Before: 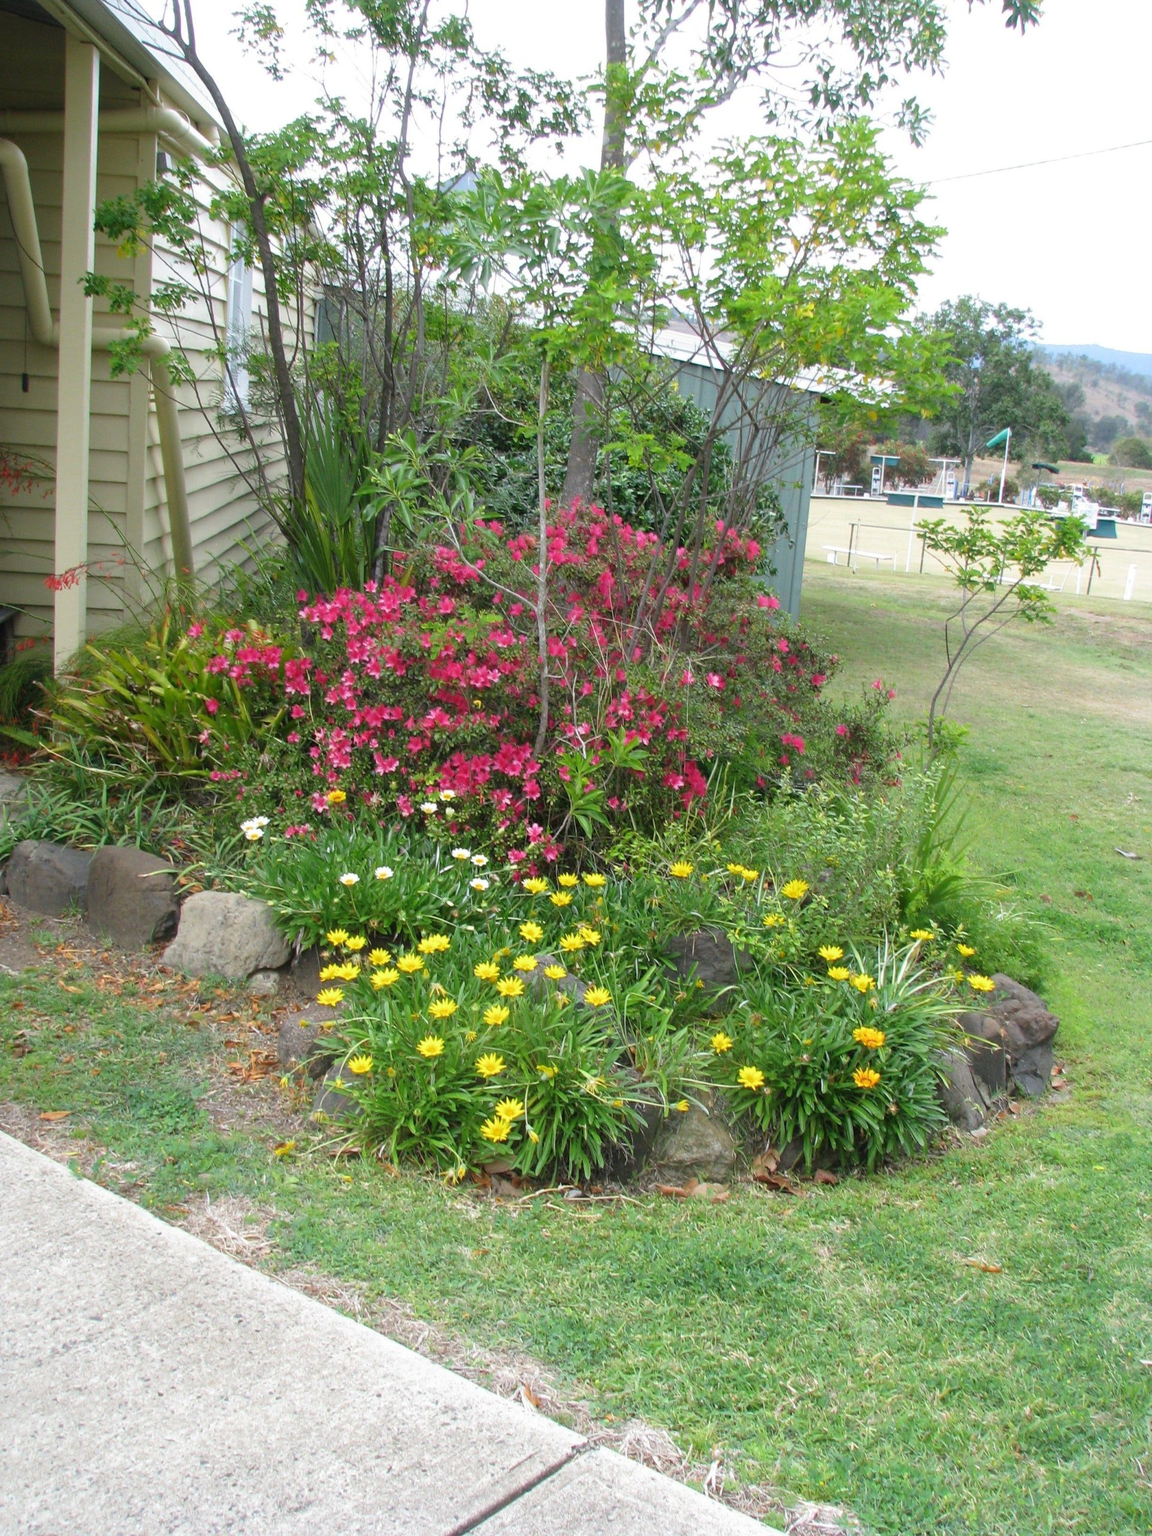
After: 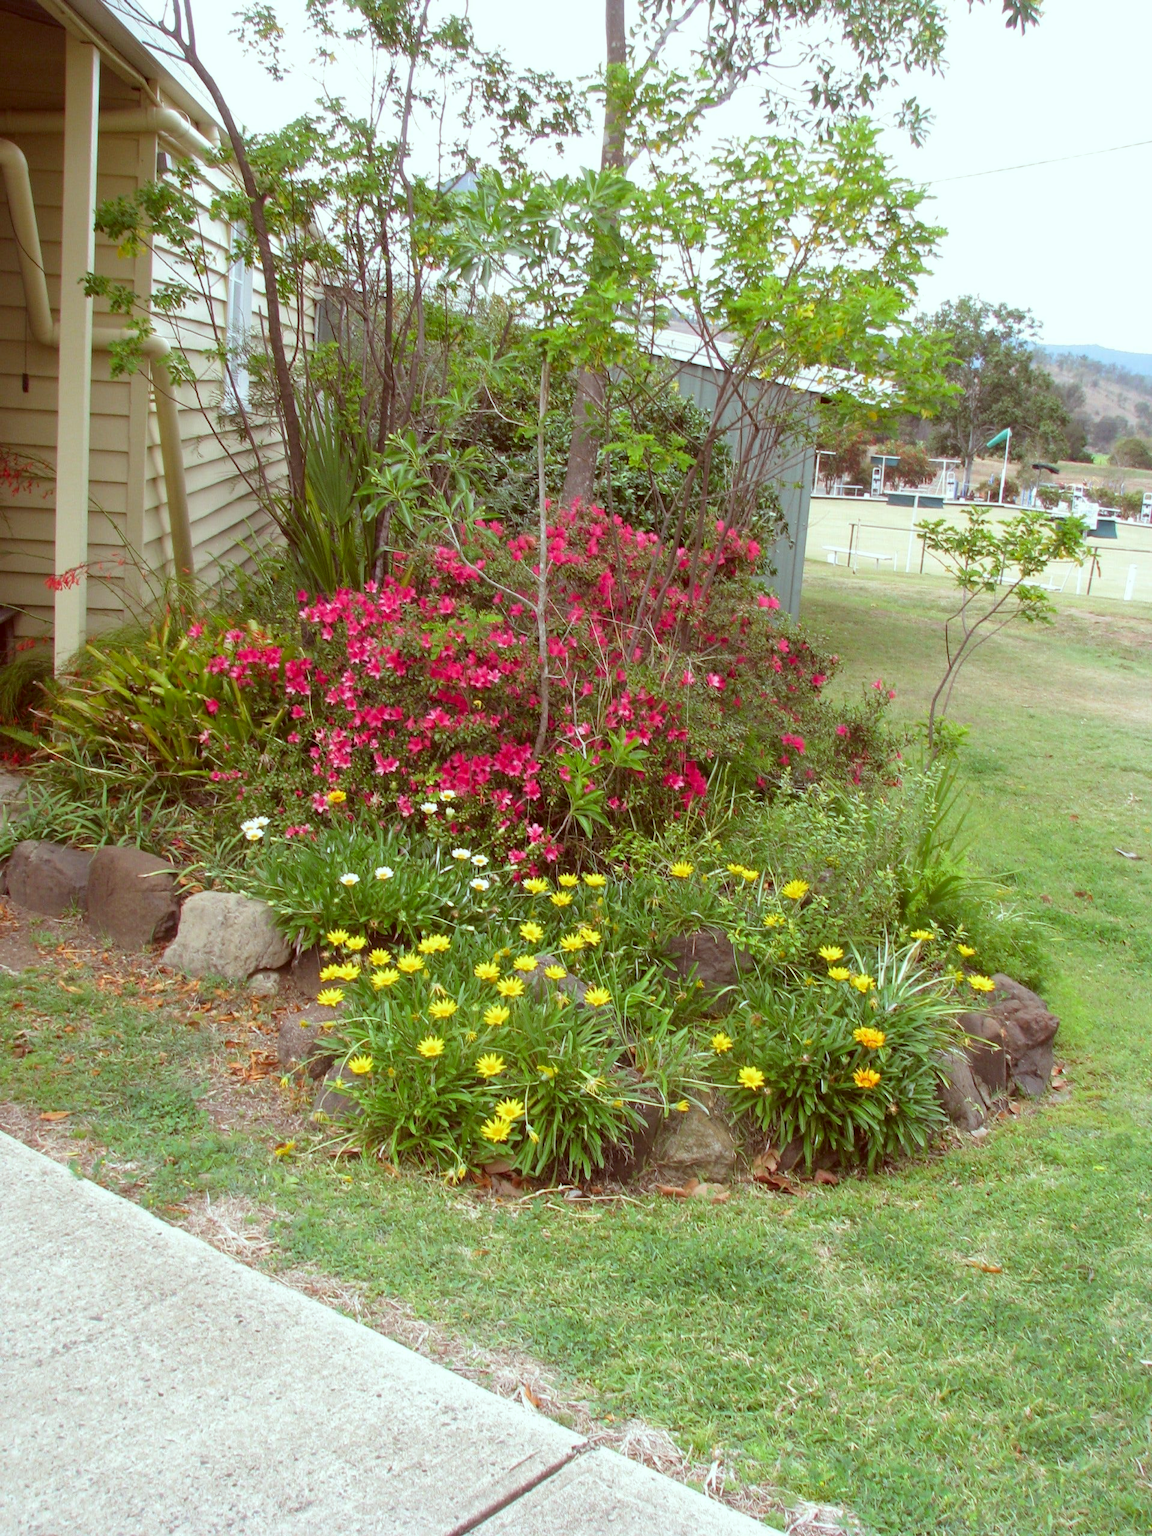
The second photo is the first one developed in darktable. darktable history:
color correction: highlights a* -7.23, highlights b* -0.161, shadows a* 20.08, shadows b* 11.73
exposure: black level correction 0.001, exposure 0.014 EV, compensate highlight preservation false
